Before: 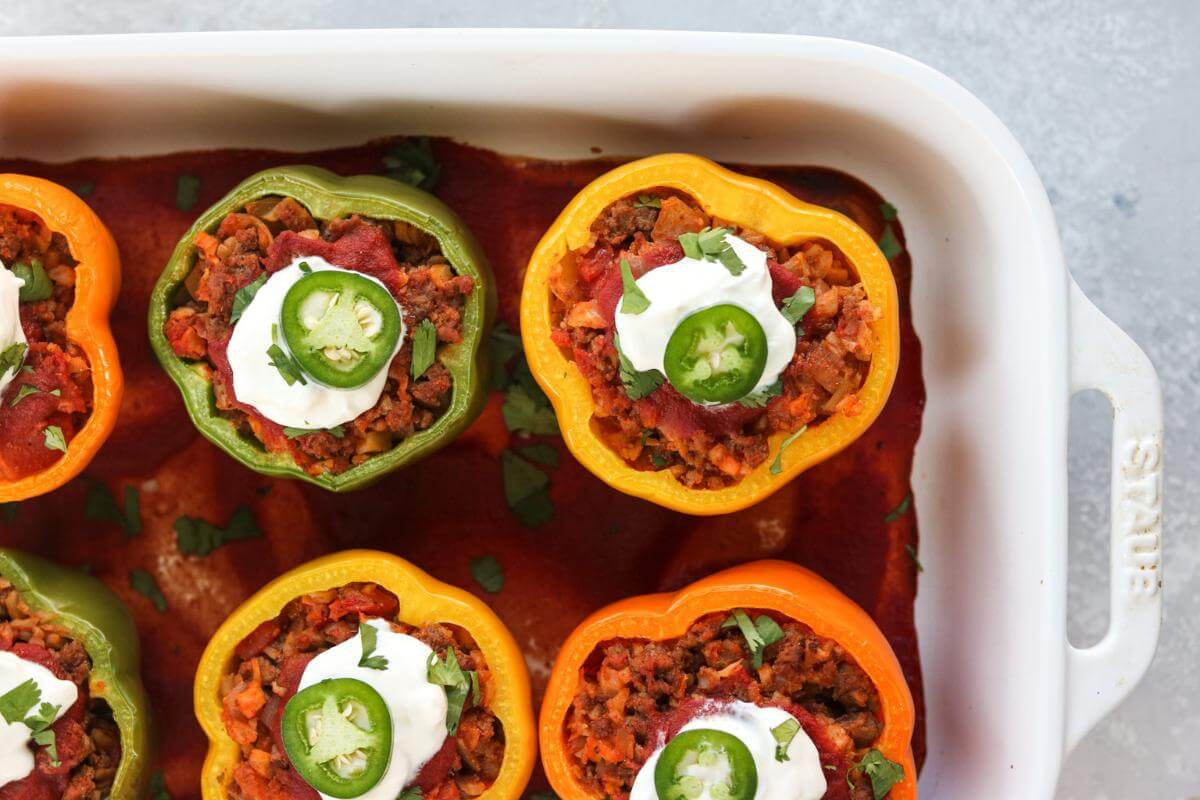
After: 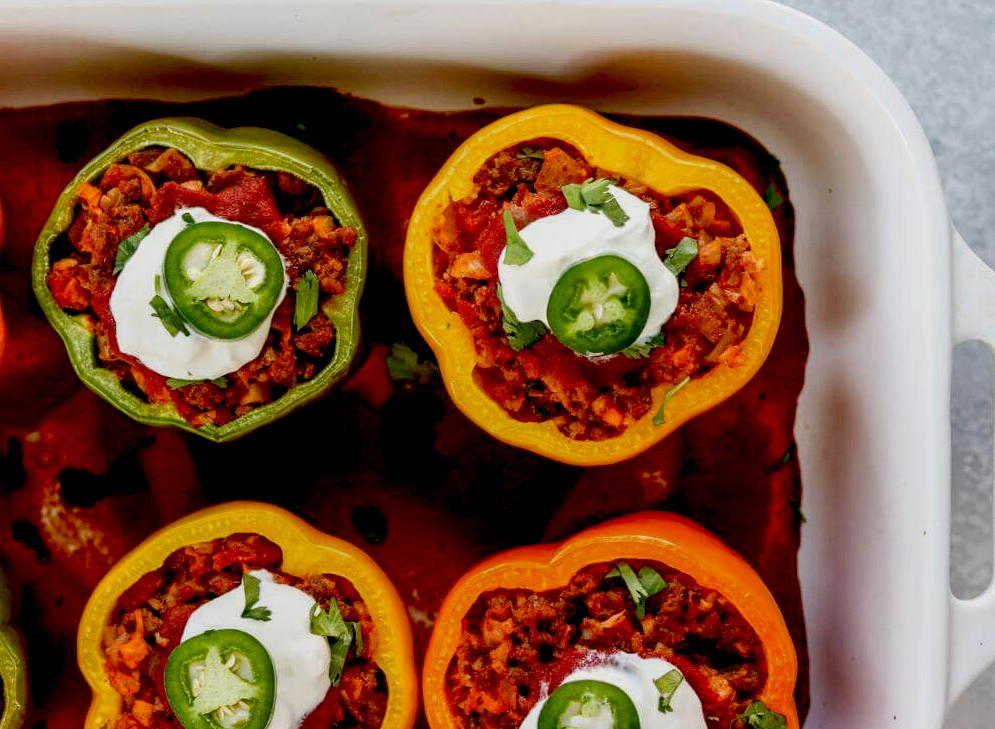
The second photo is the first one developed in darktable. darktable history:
local contrast: on, module defaults
crop: left 9.808%, top 6.222%, right 7.235%, bottom 2.6%
exposure: black level correction 0.045, exposure -0.232 EV, compensate highlight preservation false
